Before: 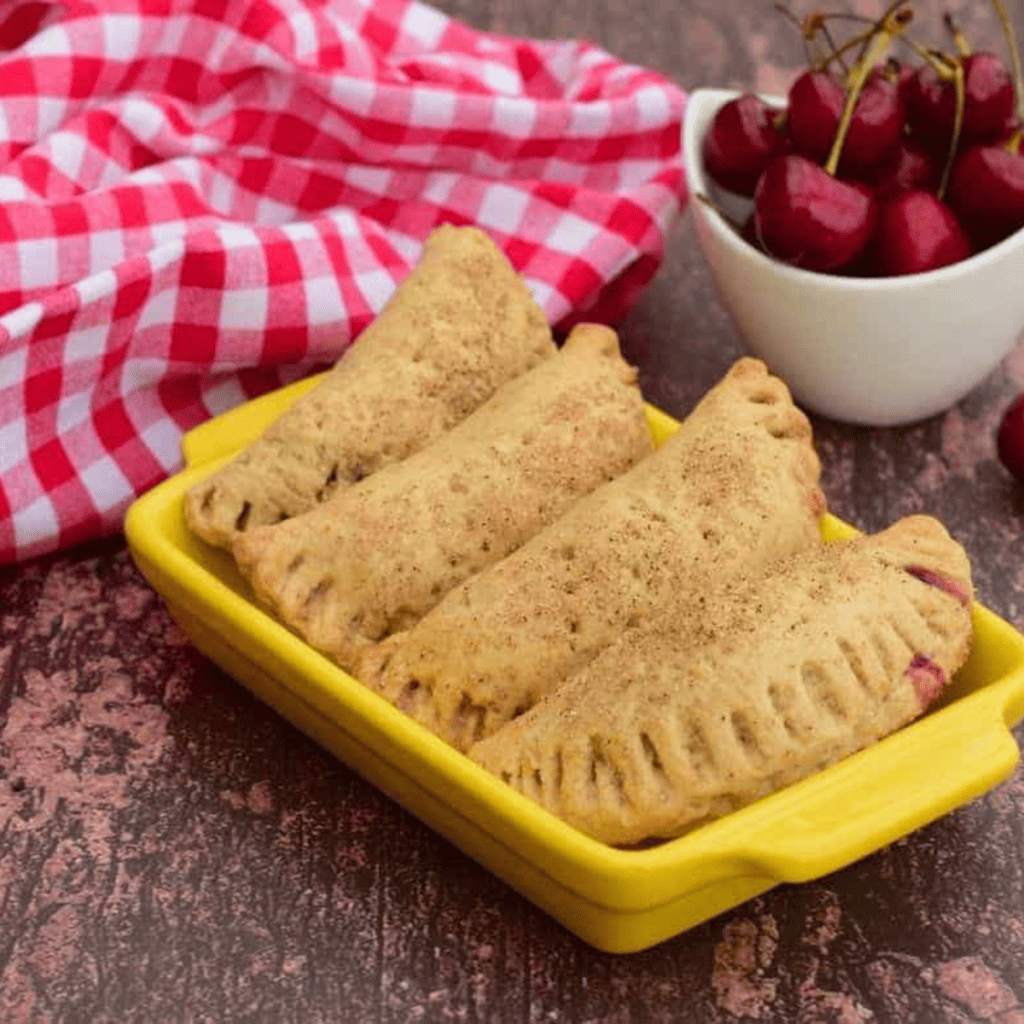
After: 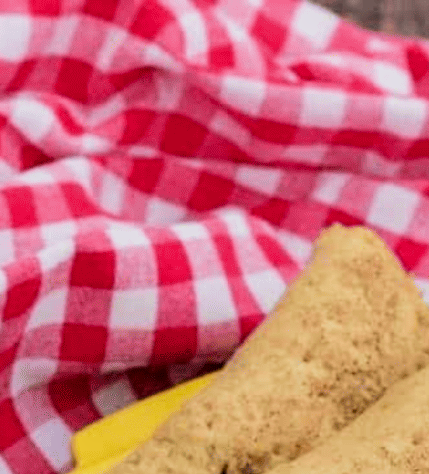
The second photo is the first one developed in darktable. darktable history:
filmic rgb: black relative exposure -5 EV, hardness 2.88, contrast 1.3
crop and rotate: left 10.817%, top 0.062%, right 47.194%, bottom 53.626%
local contrast: on, module defaults
